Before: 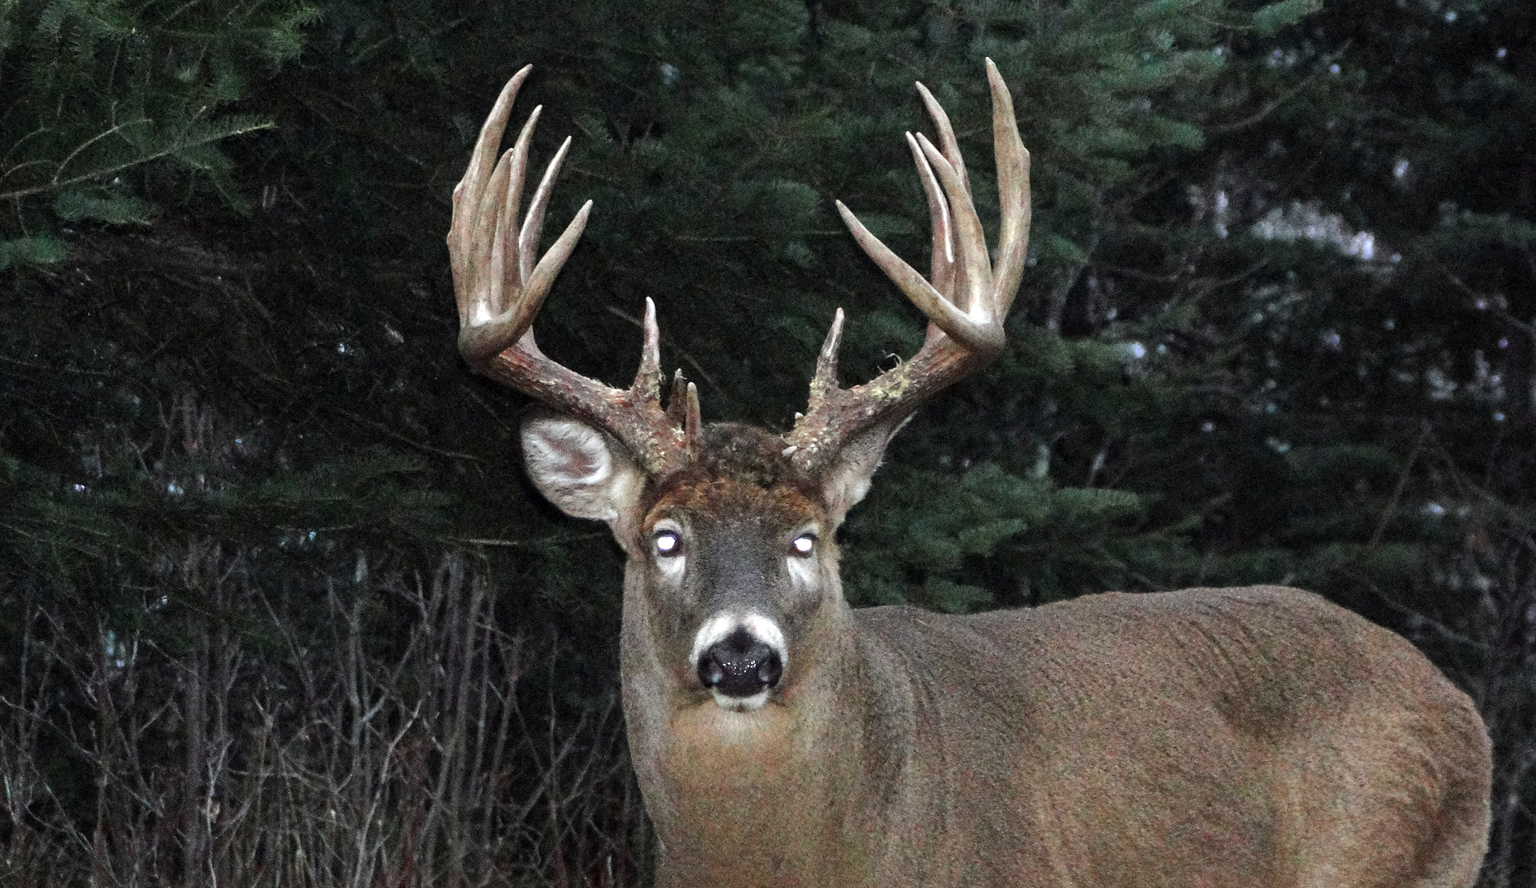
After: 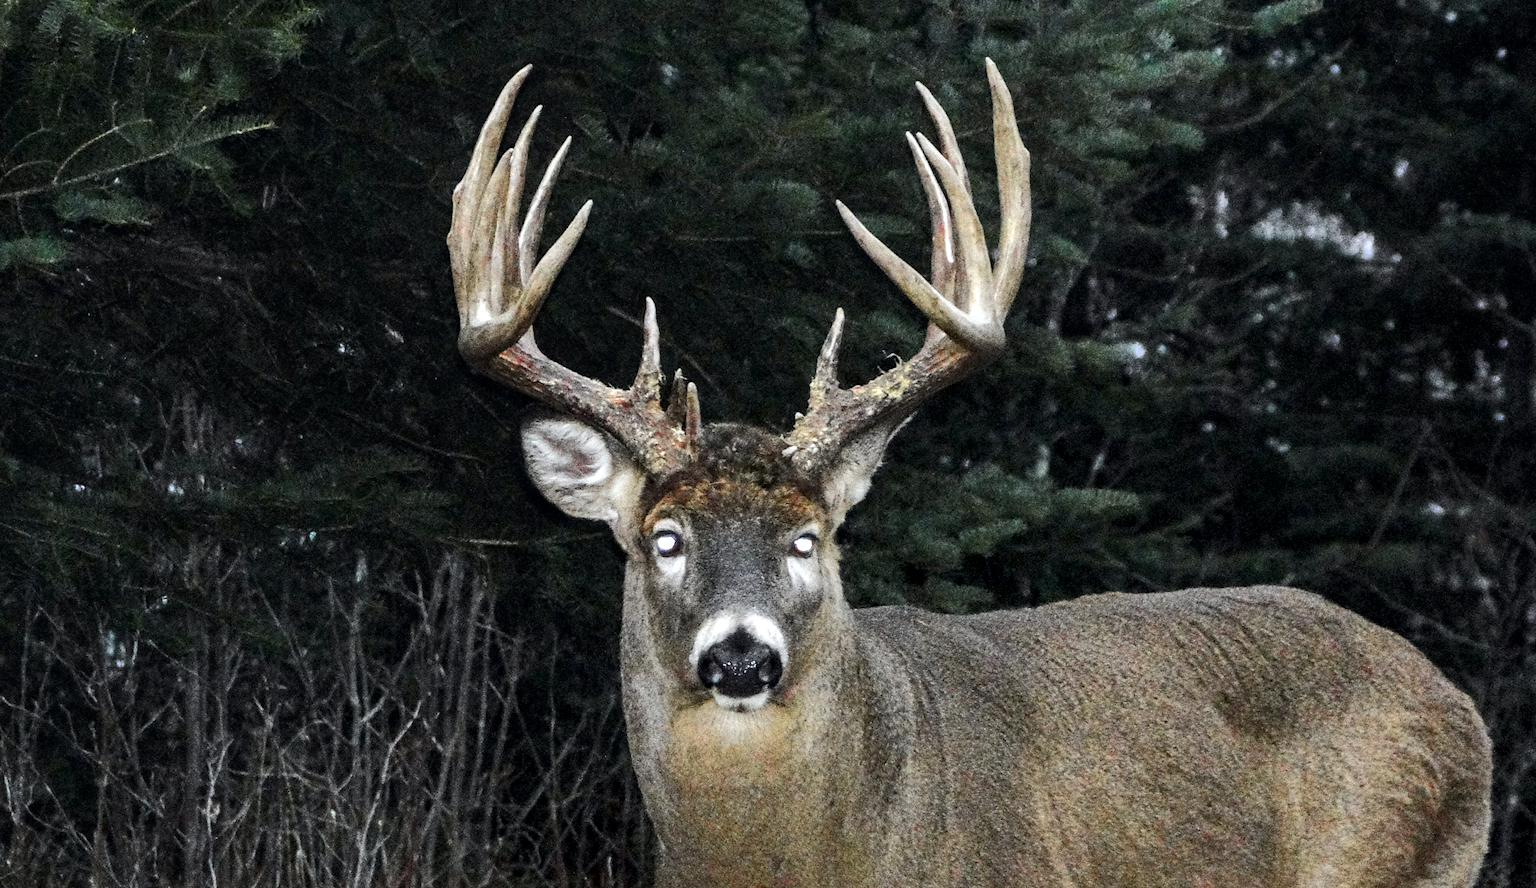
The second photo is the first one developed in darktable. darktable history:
tone curve: curves: ch0 [(0, 0.02) (0.063, 0.058) (0.262, 0.243) (0.447, 0.468) (0.544, 0.596) (0.805, 0.823) (1, 0.952)]; ch1 [(0, 0) (0.339, 0.31) (0.417, 0.401) (0.452, 0.455) (0.482, 0.483) (0.502, 0.499) (0.517, 0.506) (0.55, 0.542) (0.588, 0.604) (0.729, 0.782) (1, 1)]; ch2 [(0, 0) (0.346, 0.34) (0.431, 0.45) (0.485, 0.487) (0.5, 0.496) (0.527, 0.526) (0.56, 0.574) (0.613, 0.642) (0.679, 0.703) (1, 1)], color space Lab, independent channels, preserve colors none
local contrast: highlights 25%, shadows 75%, midtone range 0.75
